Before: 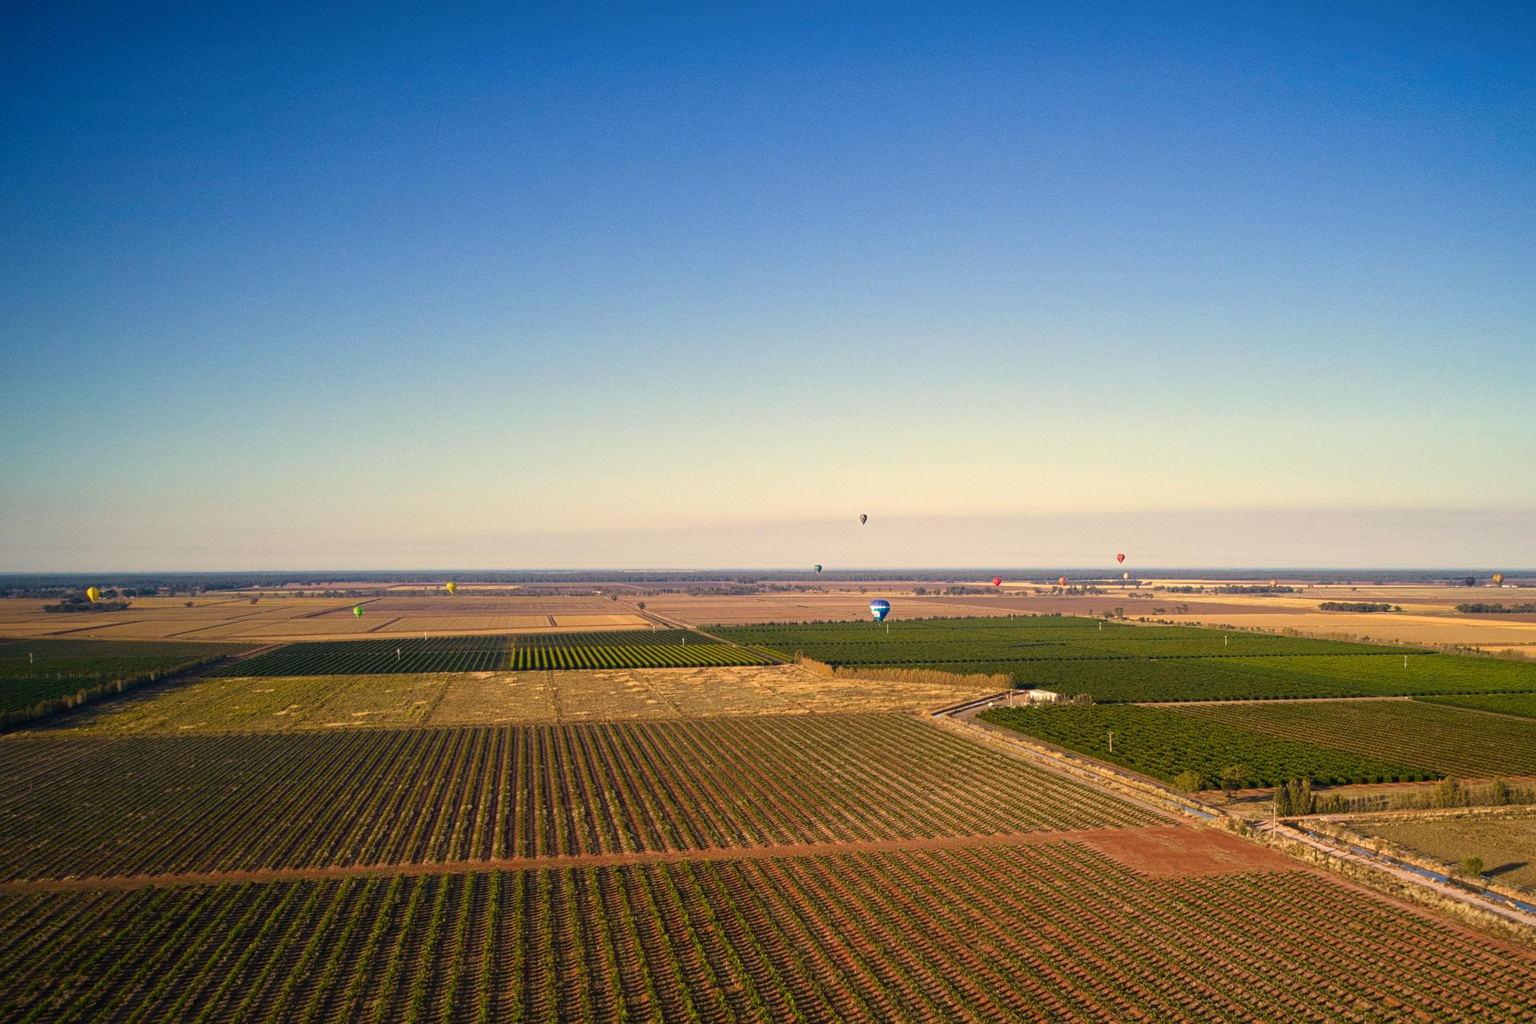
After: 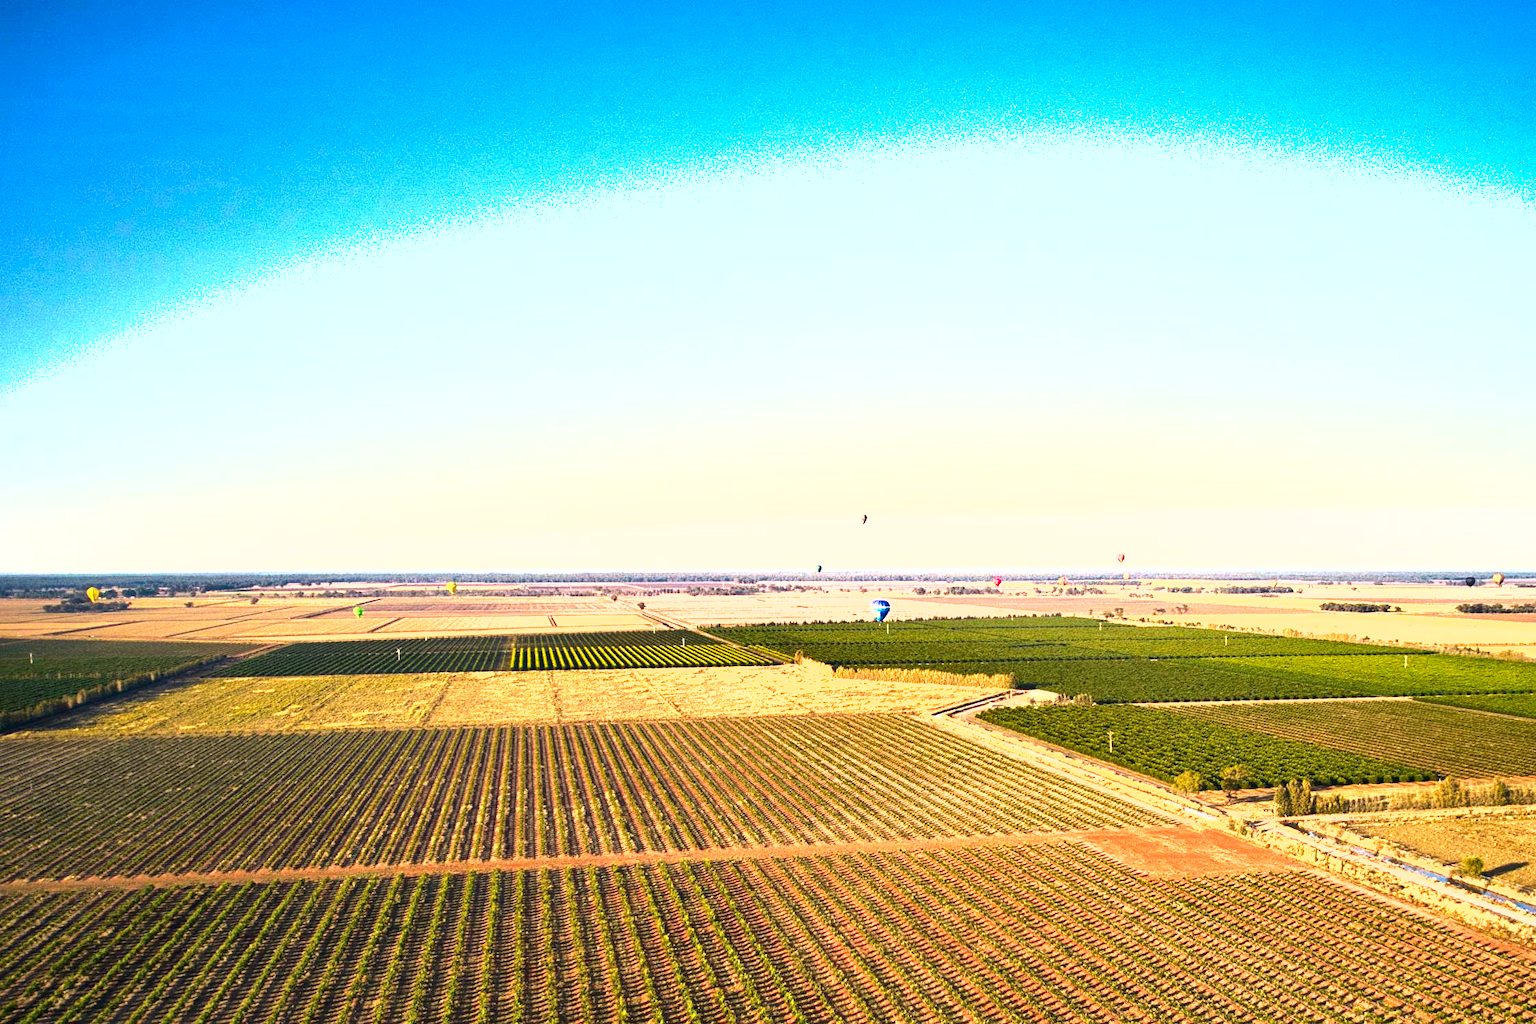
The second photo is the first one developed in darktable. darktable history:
shadows and highlights: low approximation 0.01, soften with gaussian
exposure: black level correction 0.001, exposure 1.646 EV, compensate exposure bias true, compensate highlight preservation false
tone equalizer: -8 EV -0.417 EV, -7 EV -0.389 EV, -6 EV -0.333 EV, -5 EV -0.222 EV, -3 EV 0.222 EV, -2 EV 0.333 EV, -1 EV 0.389 EV, +0 EV 0.417 EV, edges refinement/feathering 500, mask exposure compensation -1.57 EV, preserve details no
